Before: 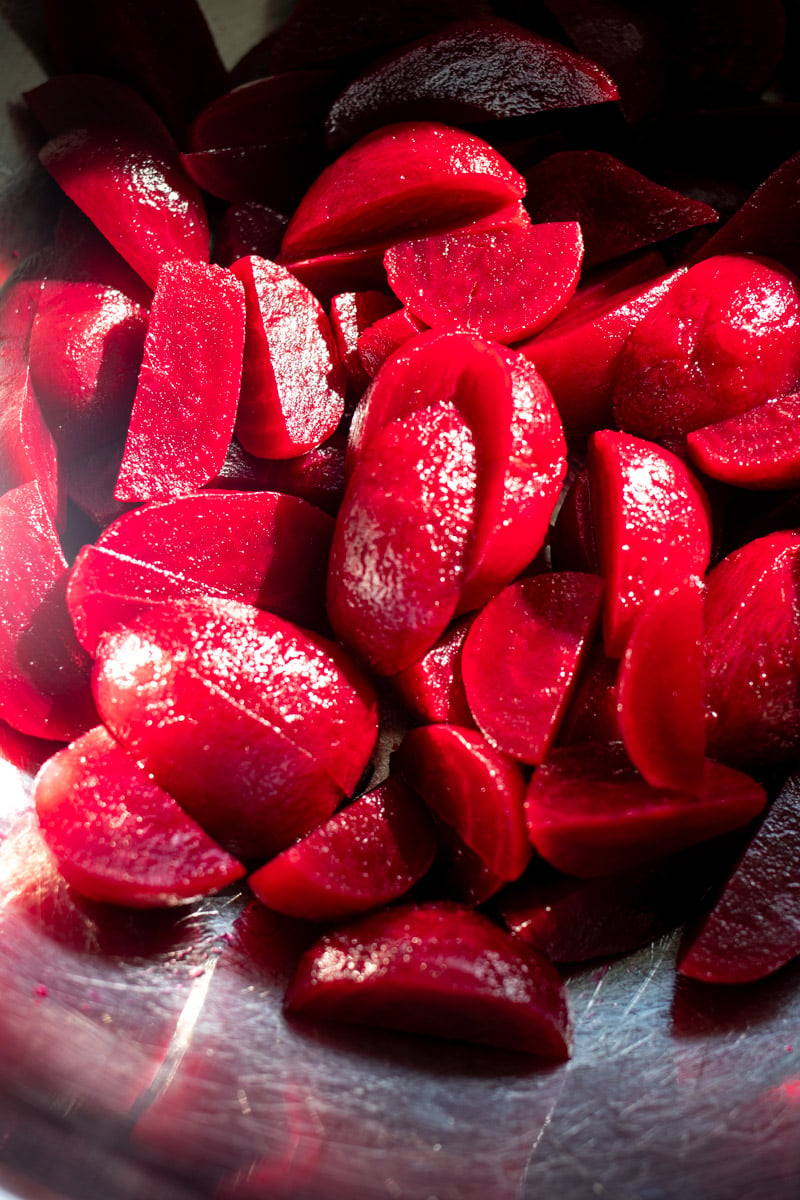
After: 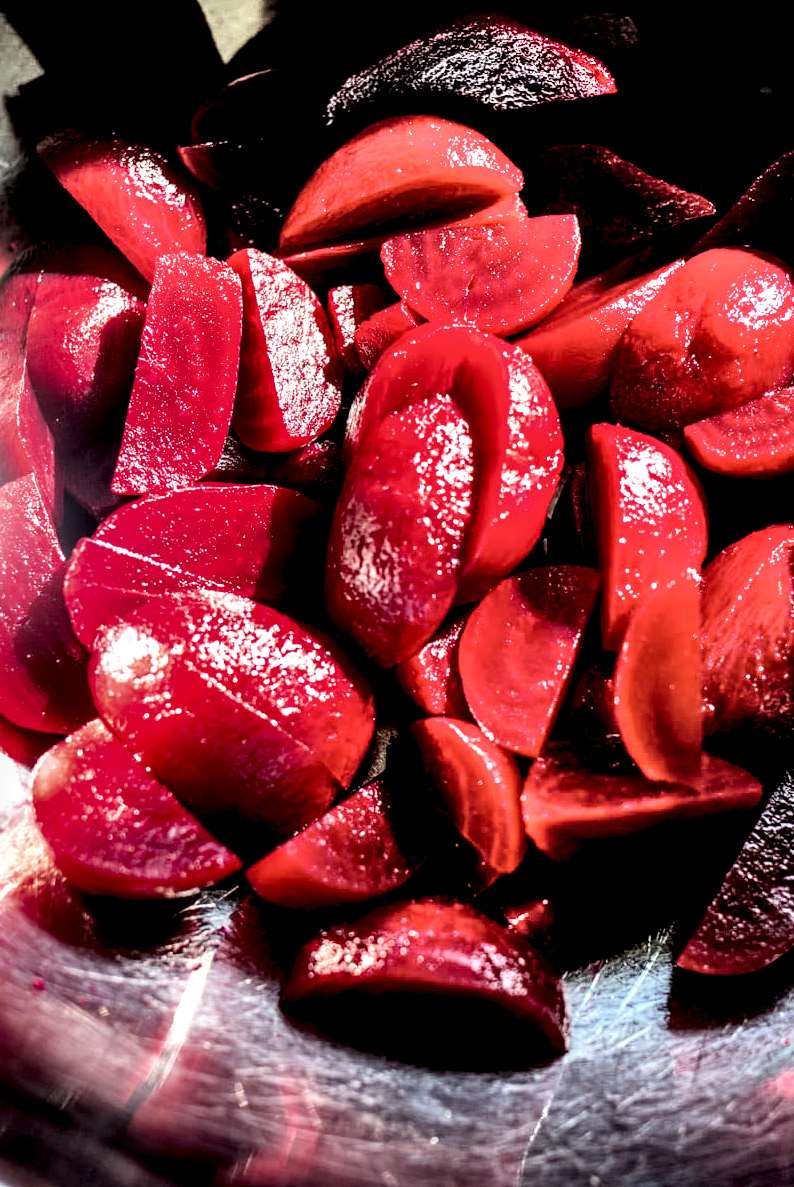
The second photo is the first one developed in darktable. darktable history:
local contrast: shadows 165%, detail 225%
crop: left 0.421%, top 0.603%, right 0.217%, bottom 0.427%
filmic rgb: black relative exposure -7.65 EV, white relative exposure 4.56 EV, hardness 3.61, color science v6 (2022)
shadows and highlights: shadows 80.8, white point adjustment -8.95, highlights -61.45, soften with gaussian
